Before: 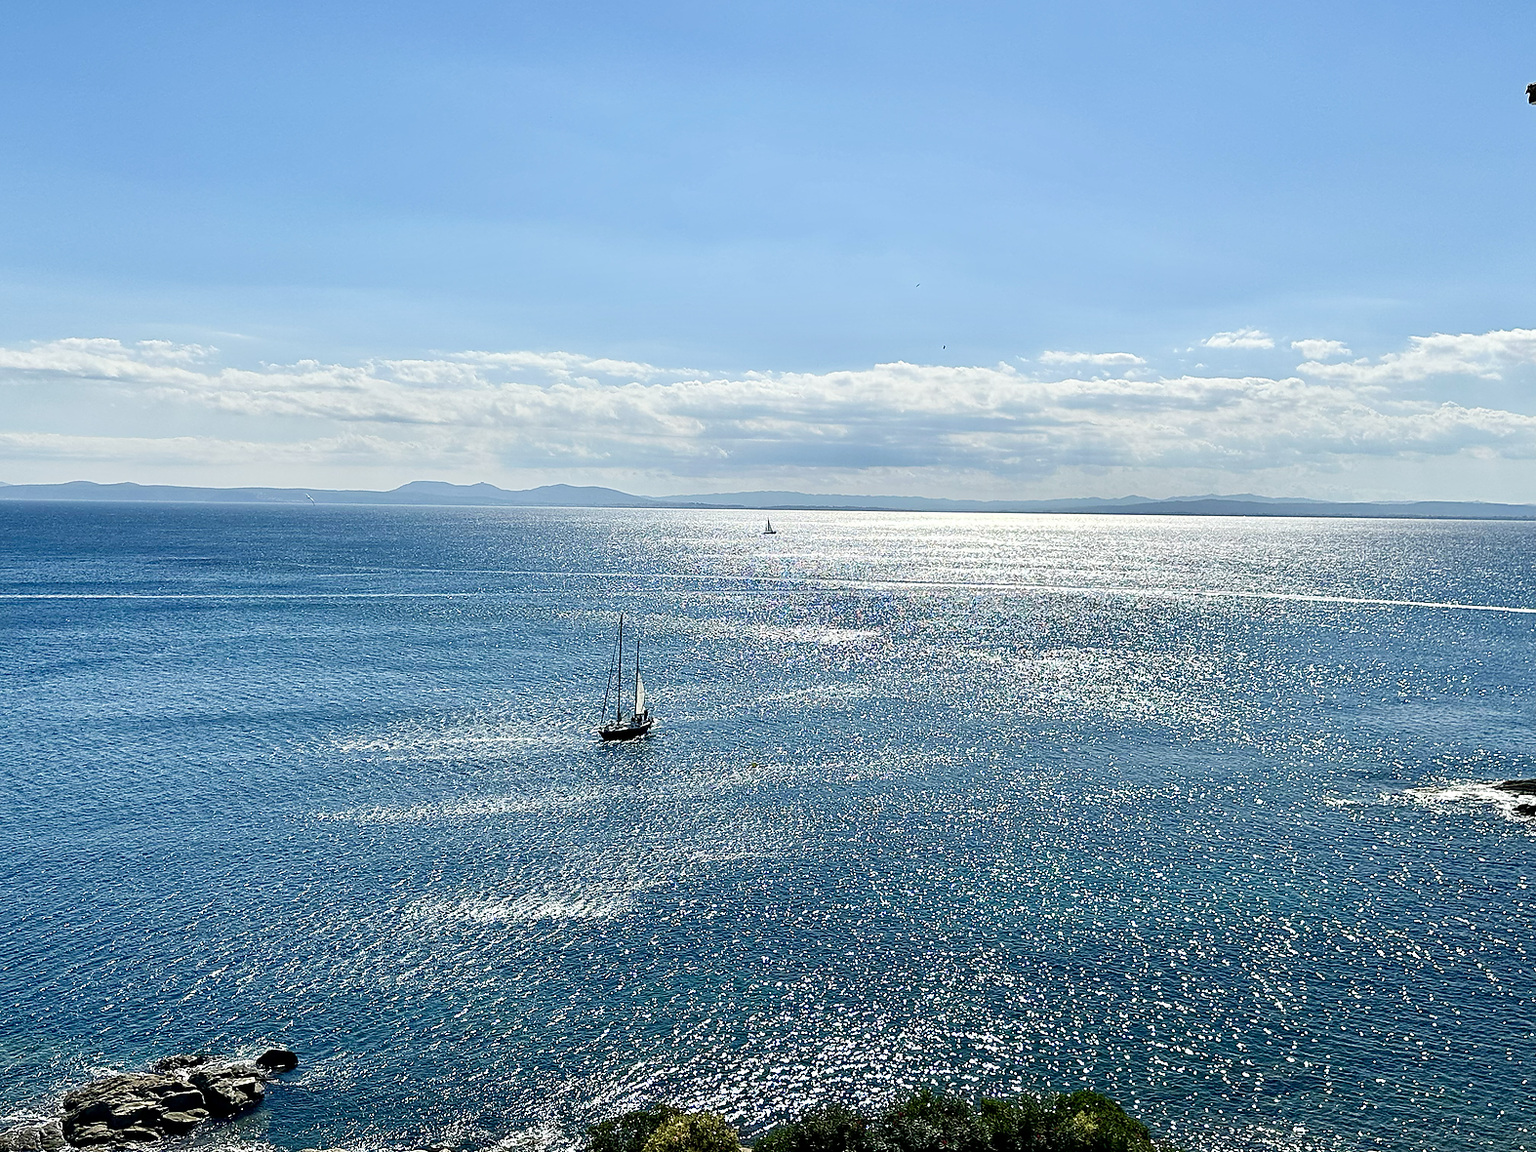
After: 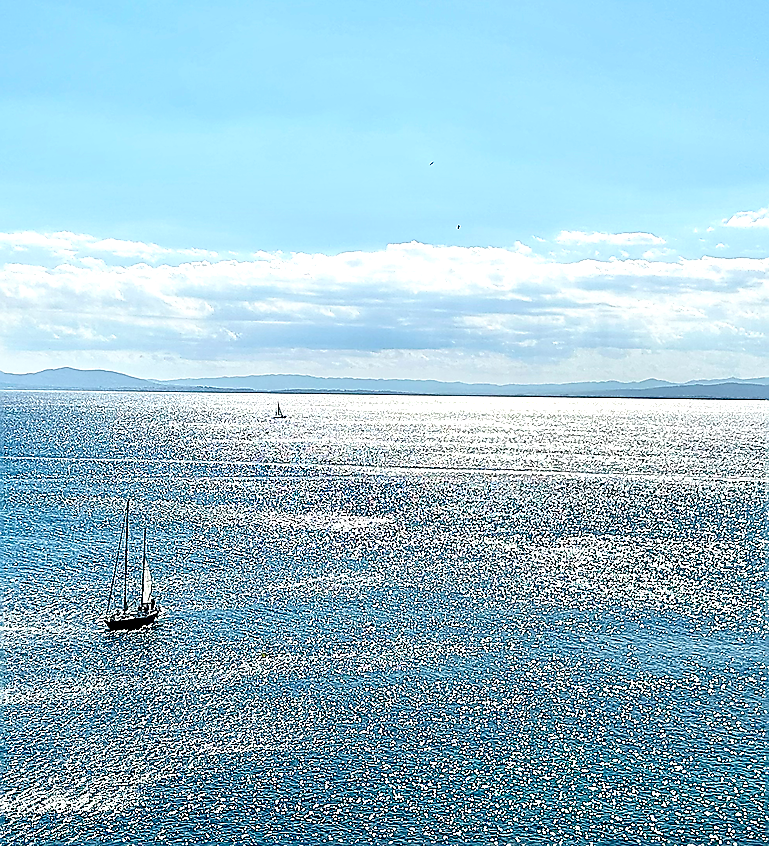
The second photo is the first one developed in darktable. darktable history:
sharpen: radius 1.374, amount 1.263, threshold 0.805
exposure: exposure 0.497 EV, compensate highlight preservation false
crop: left 32.347%, top 10.972%, right 18.767%, bottom 17.369%
